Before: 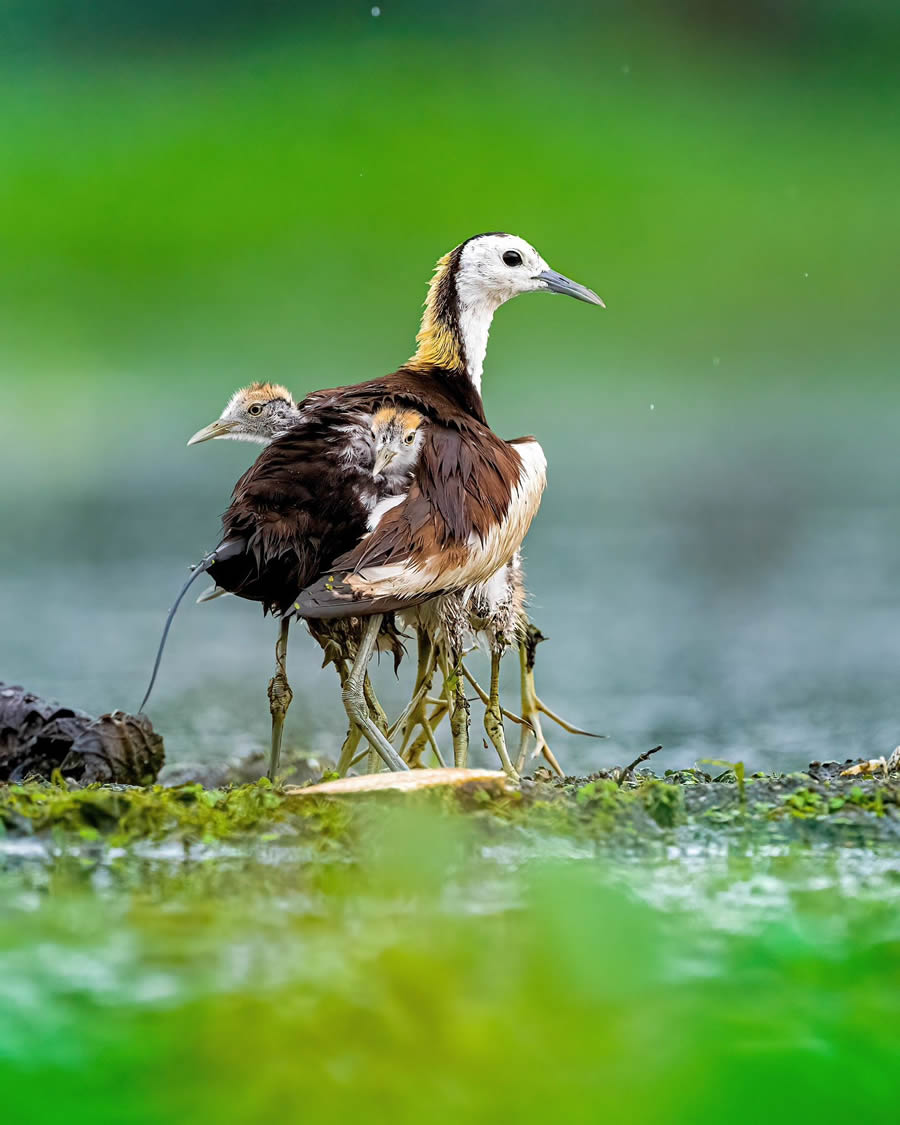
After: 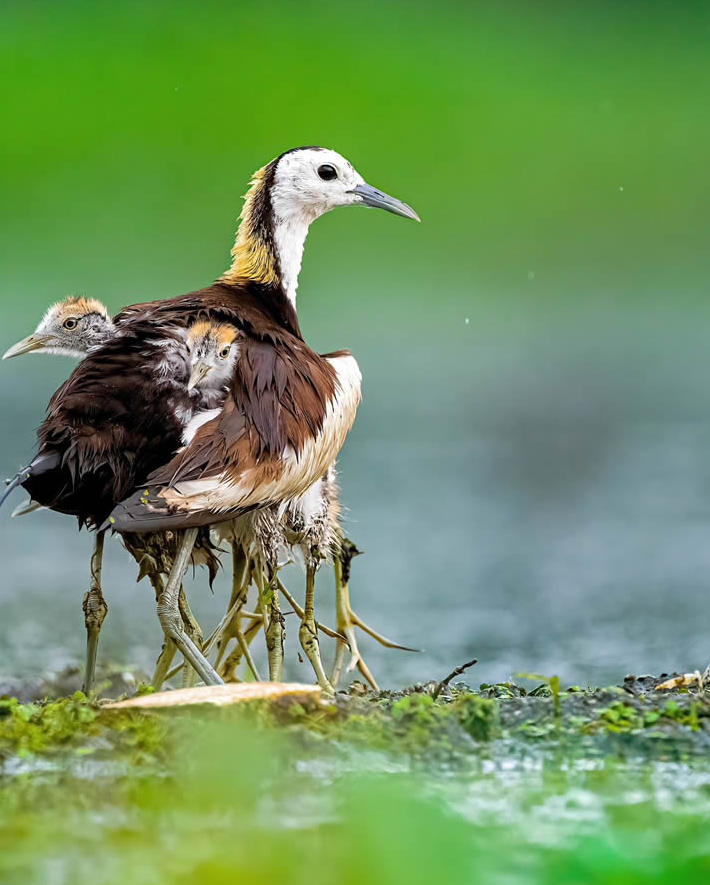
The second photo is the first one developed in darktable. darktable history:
crop and rotate: left 20.619%, top 7.728%, right 0.454%, bottom 13.596%
